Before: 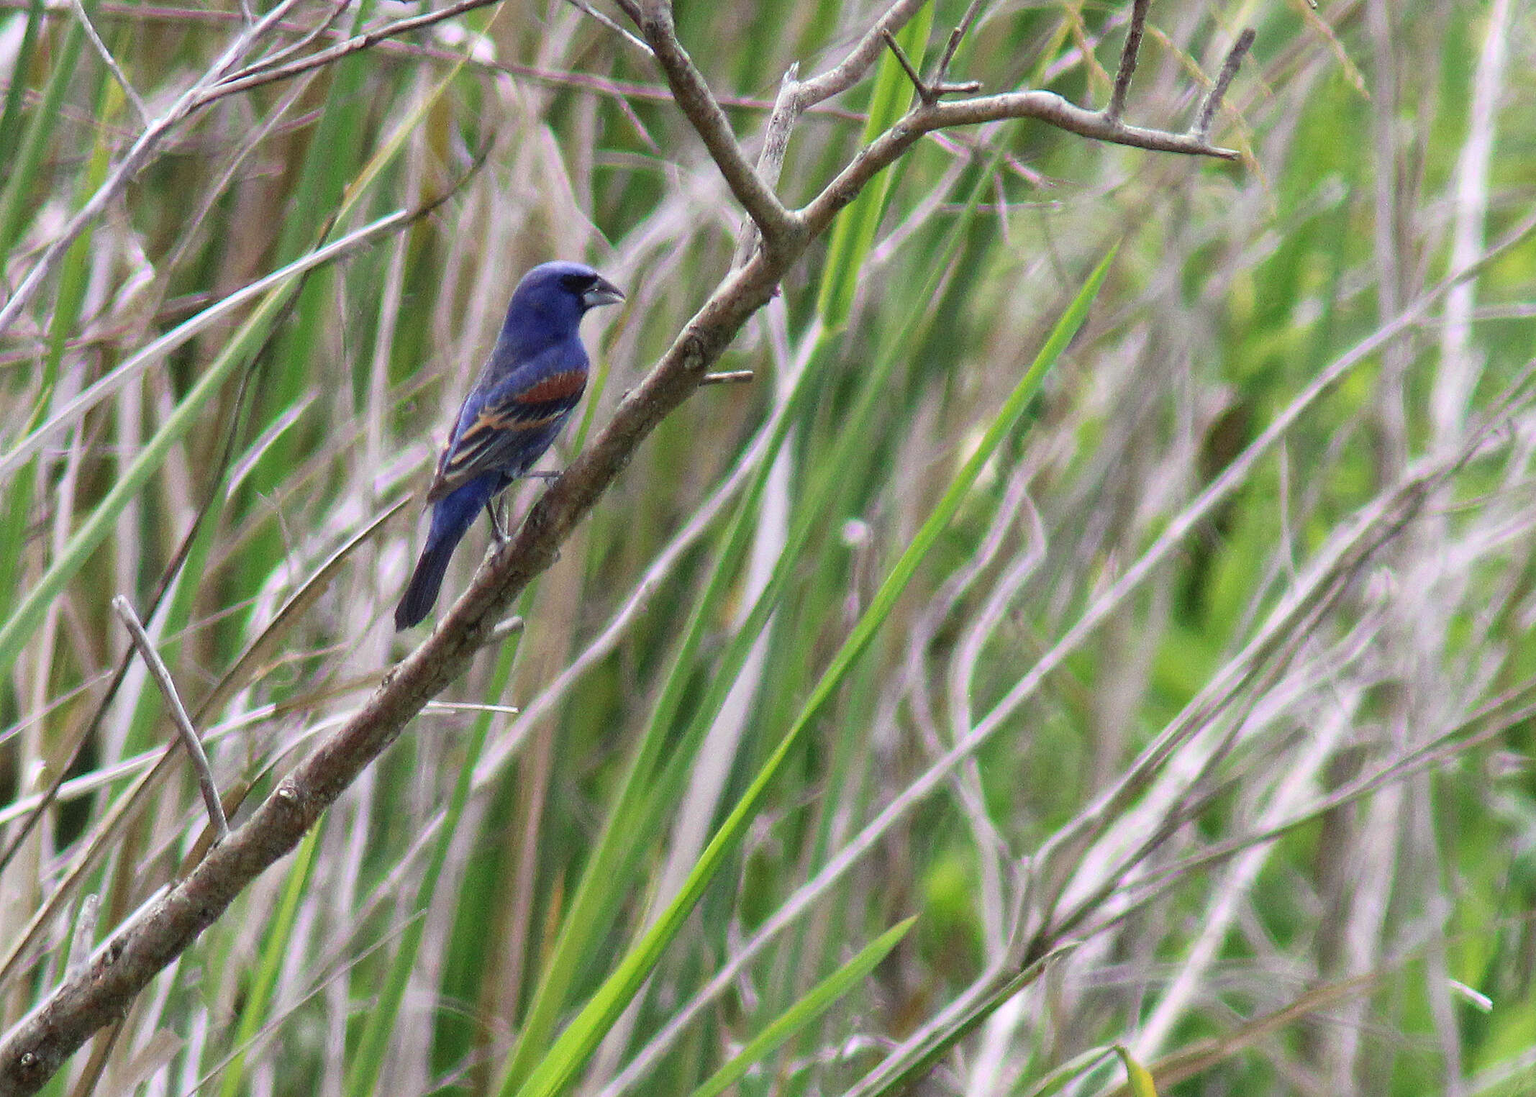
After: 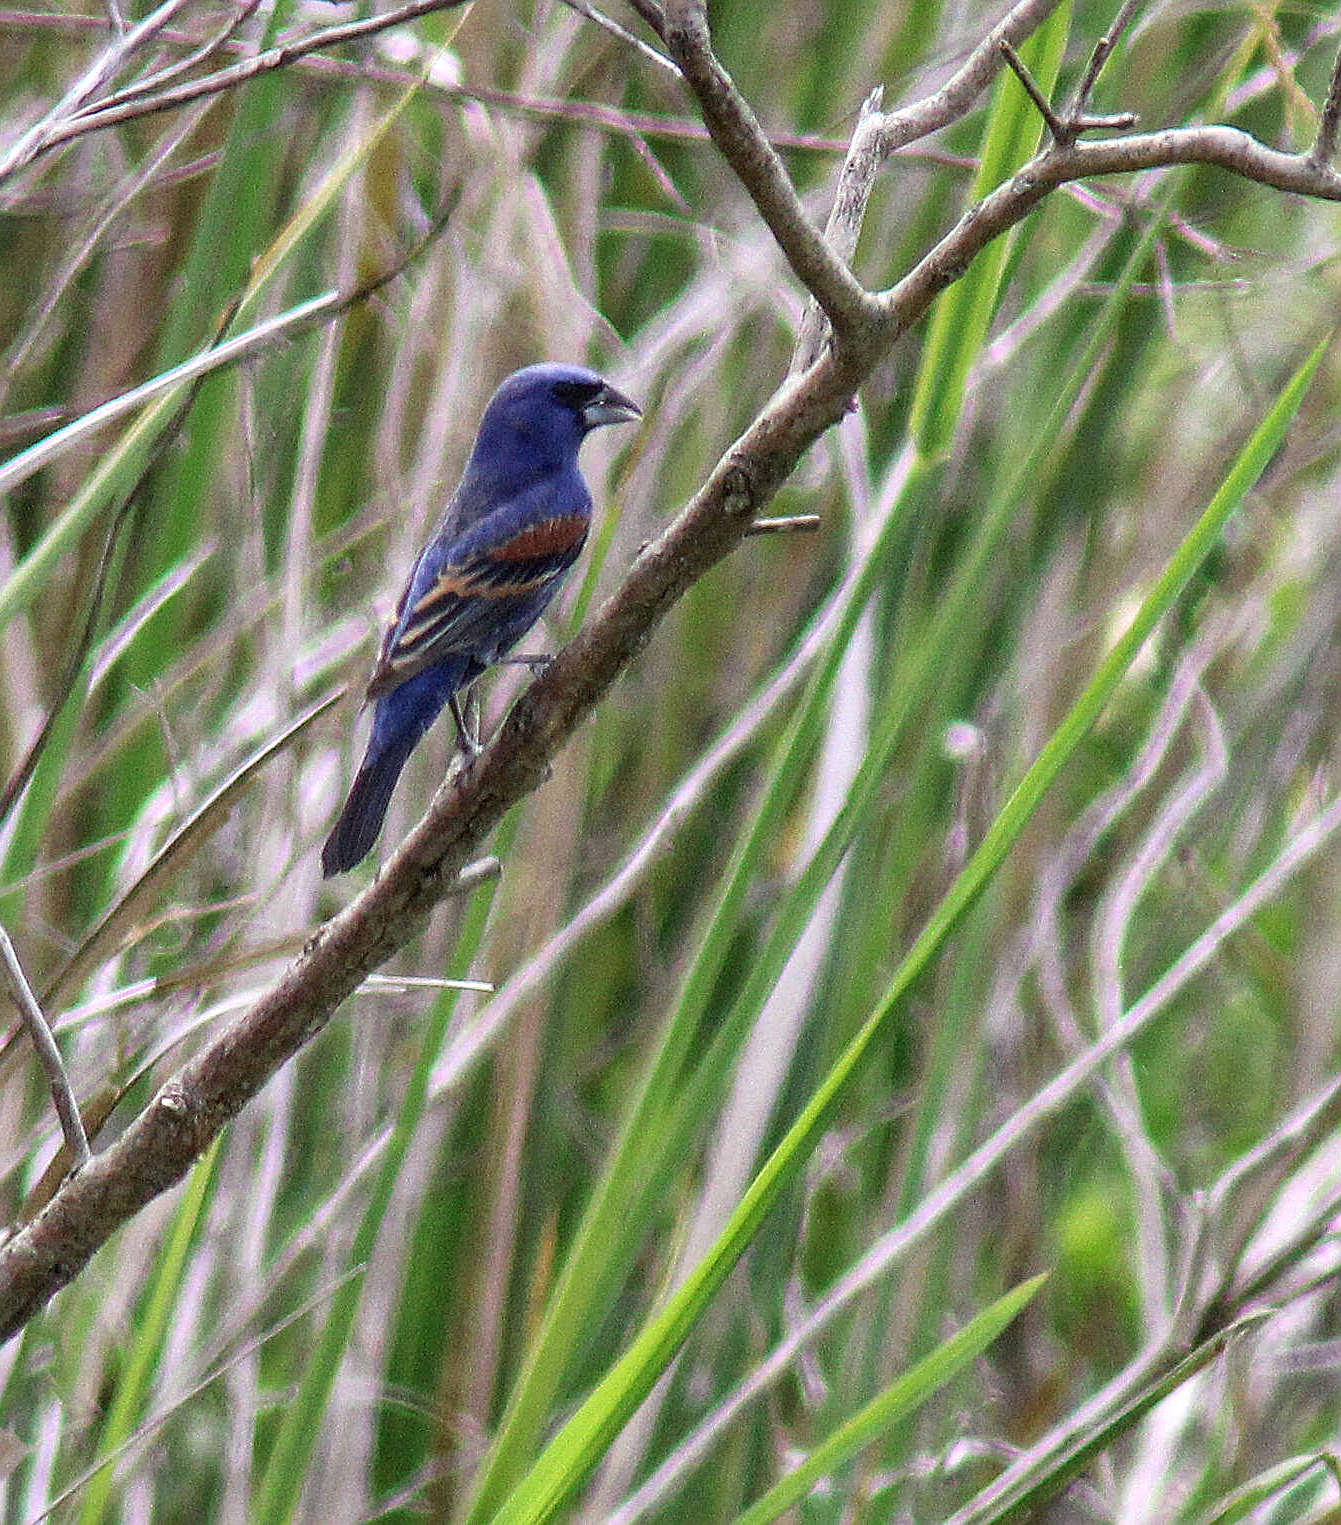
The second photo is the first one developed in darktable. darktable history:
sharpen: on, module defaults
crop: left 10.644%, right 26.528%
shadows and highlights: shadows 12, white point adjustment 1.2, soften with gaussian
local contrast: on, module defaults
